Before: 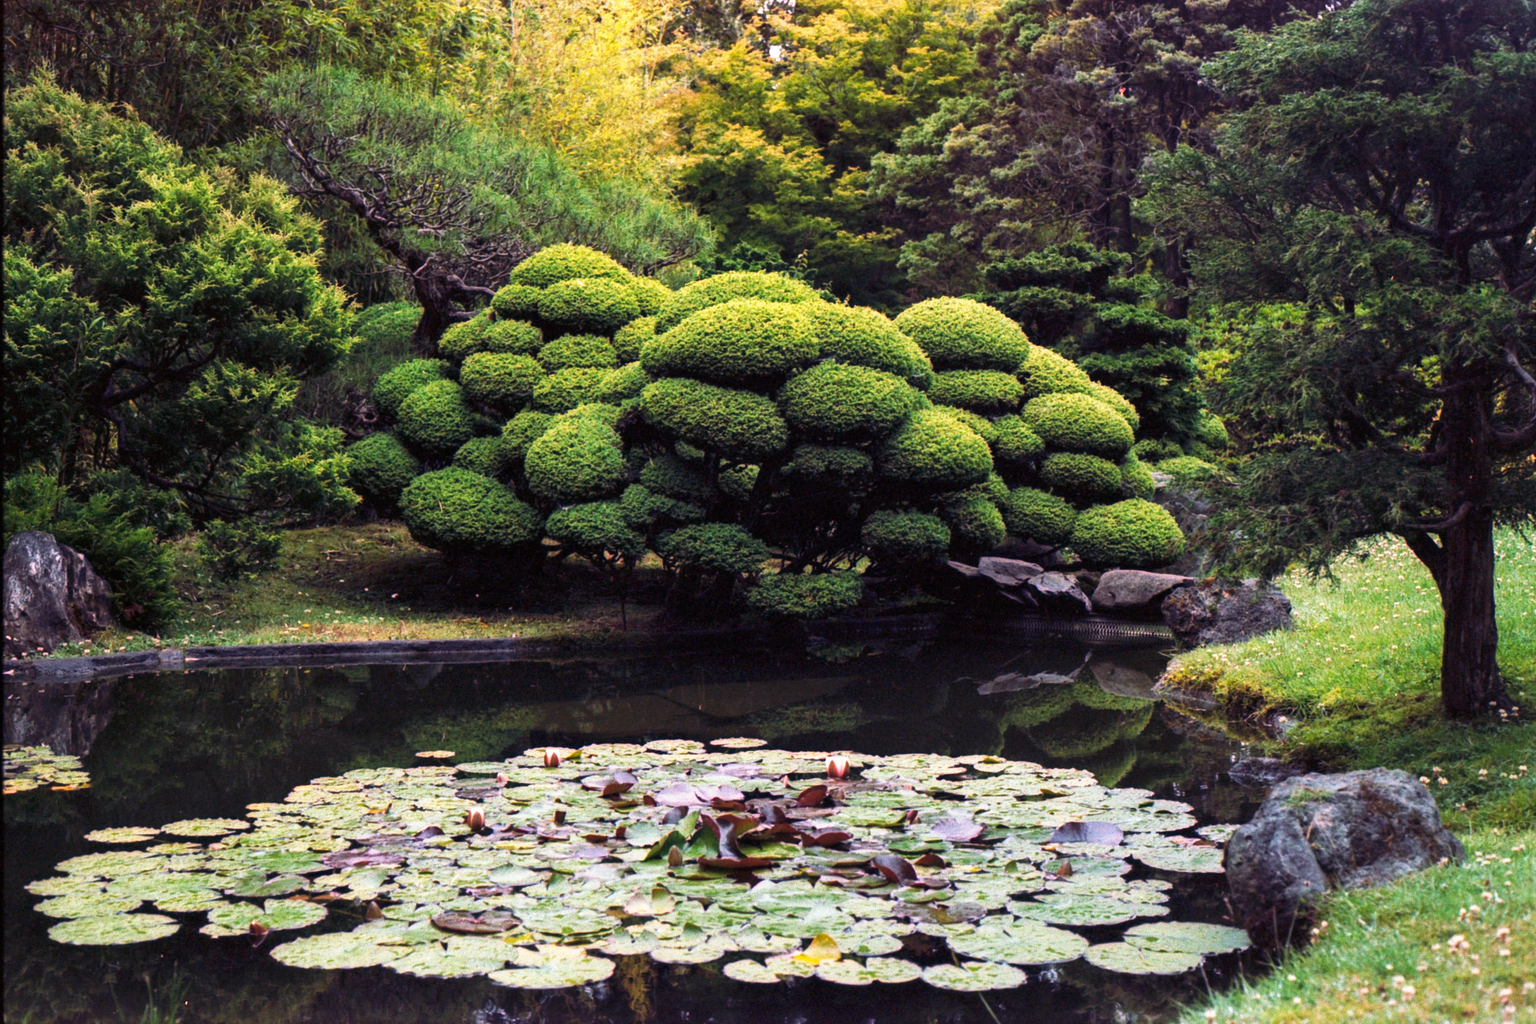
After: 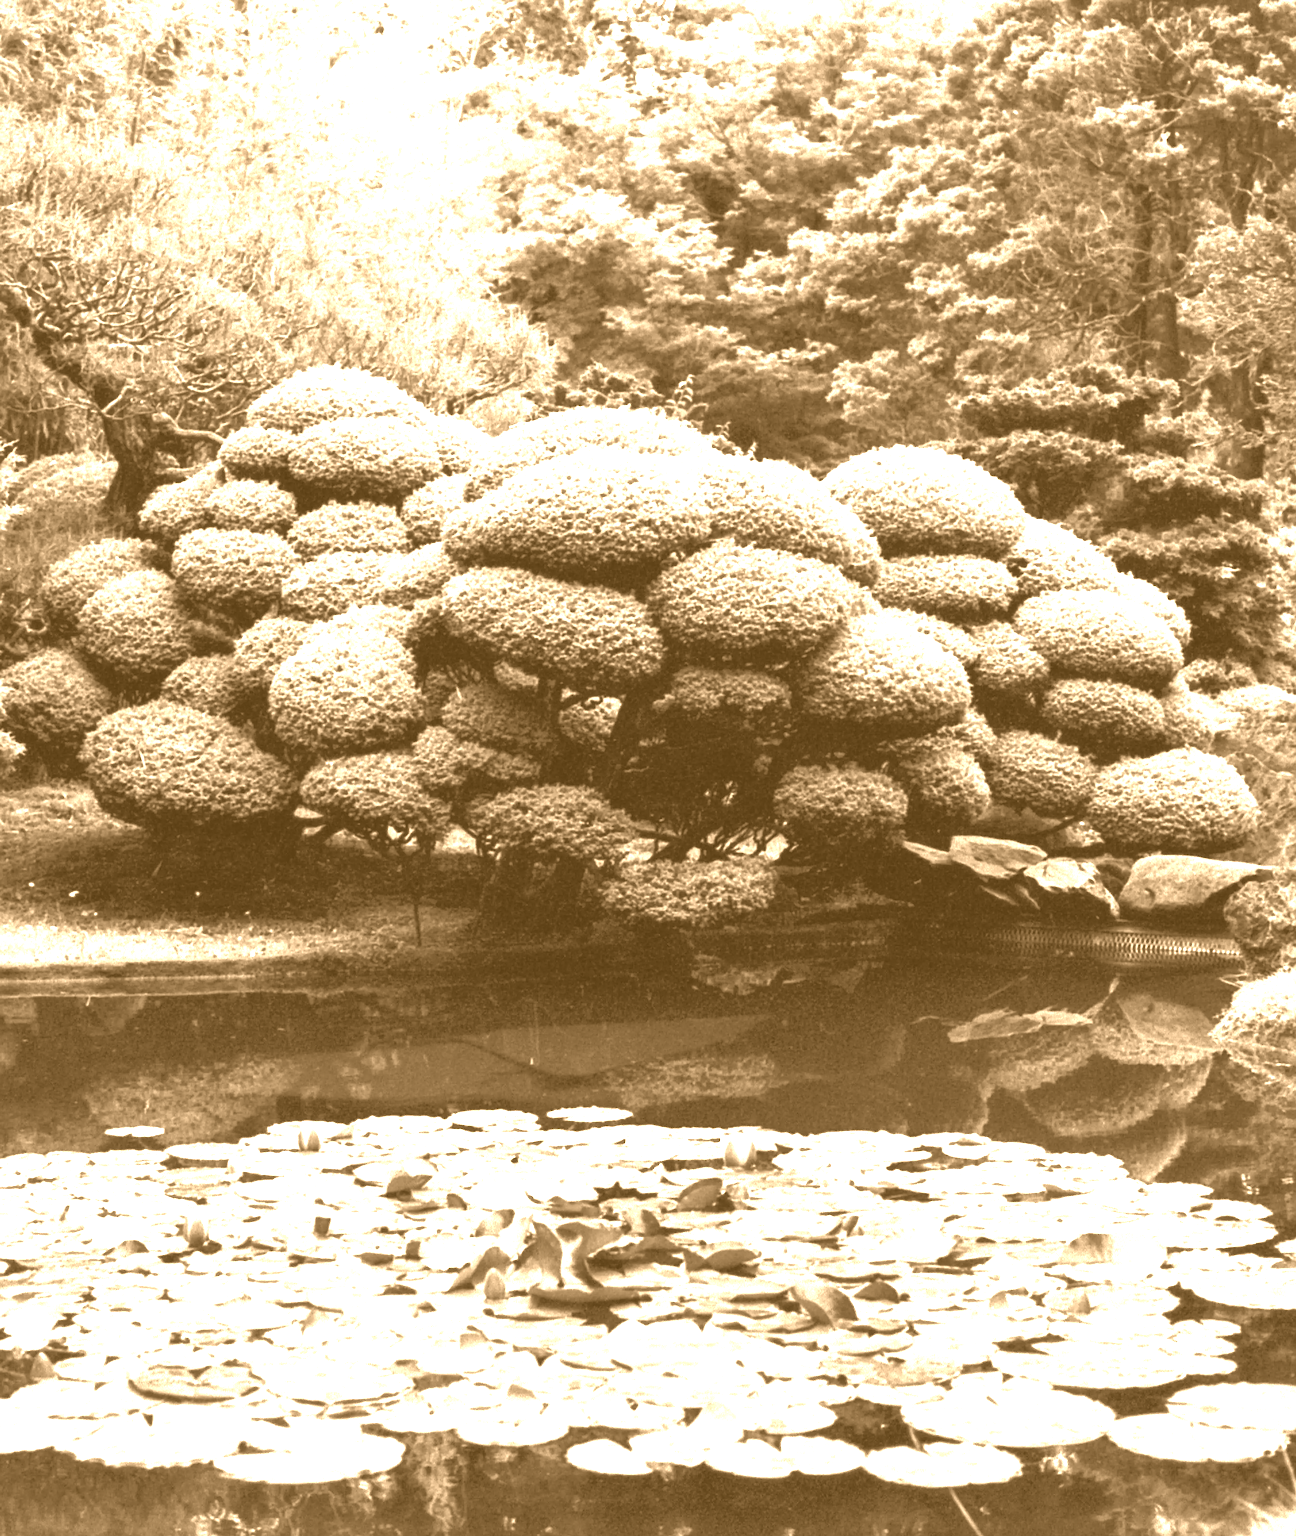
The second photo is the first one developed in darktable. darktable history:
sharpen: on, module defaults
colorize: hue 28.8°, source mix 100%
exposure: exposure 1 EV, compensate highlight preservation false
crop and rotate: left 22.516%, right 21.234%
